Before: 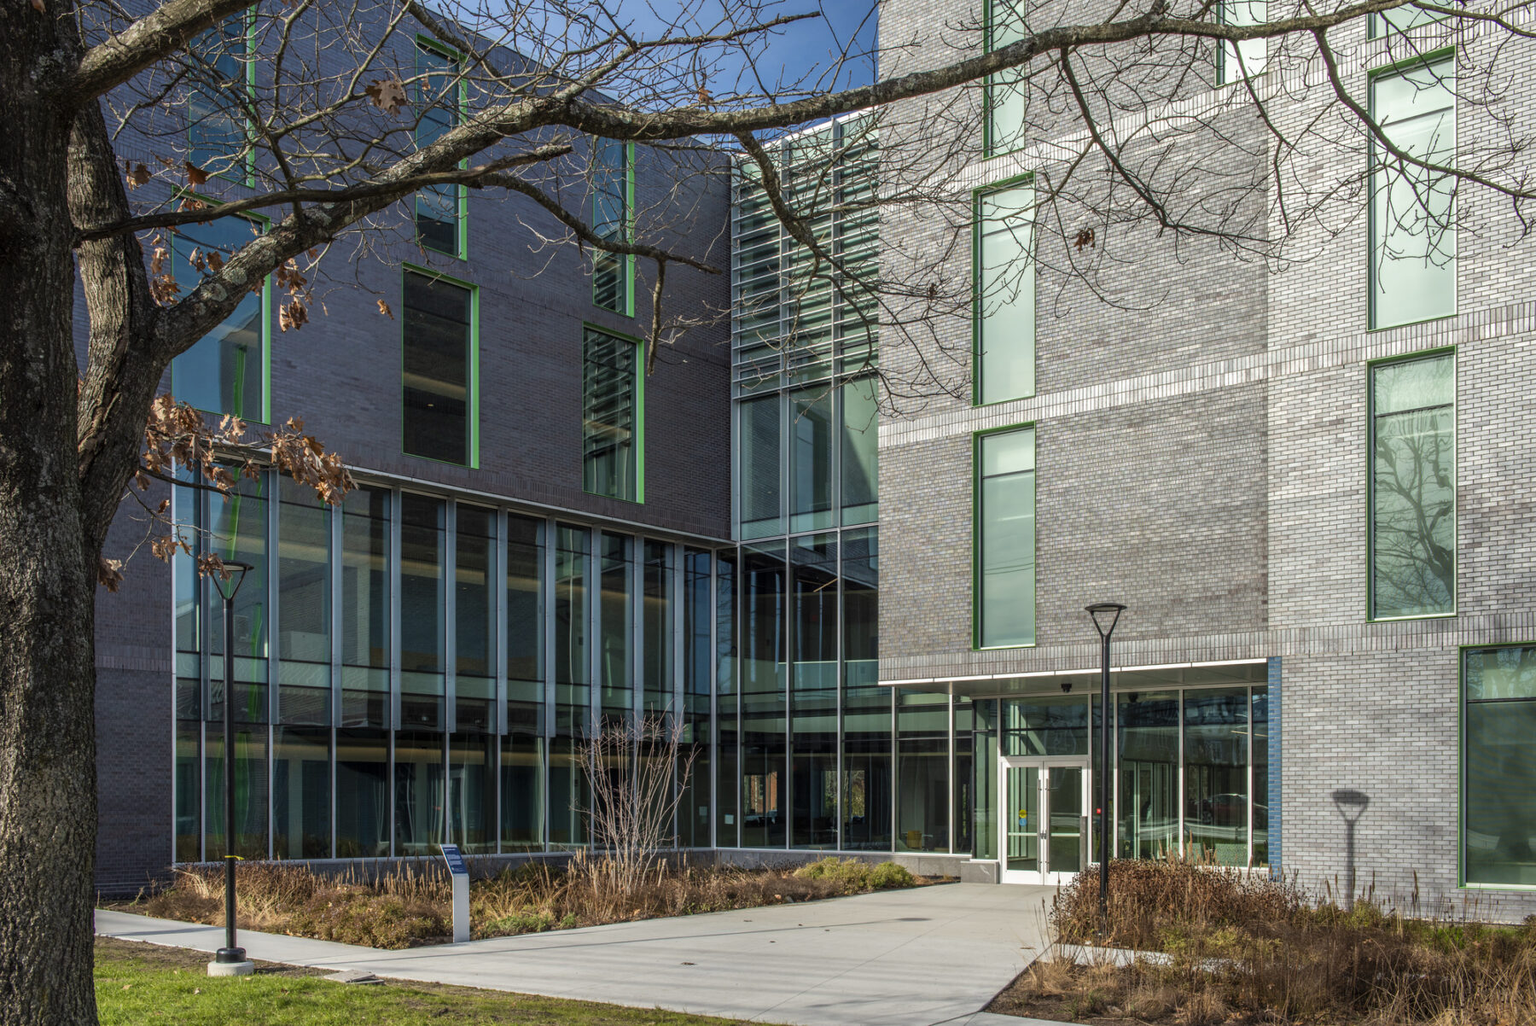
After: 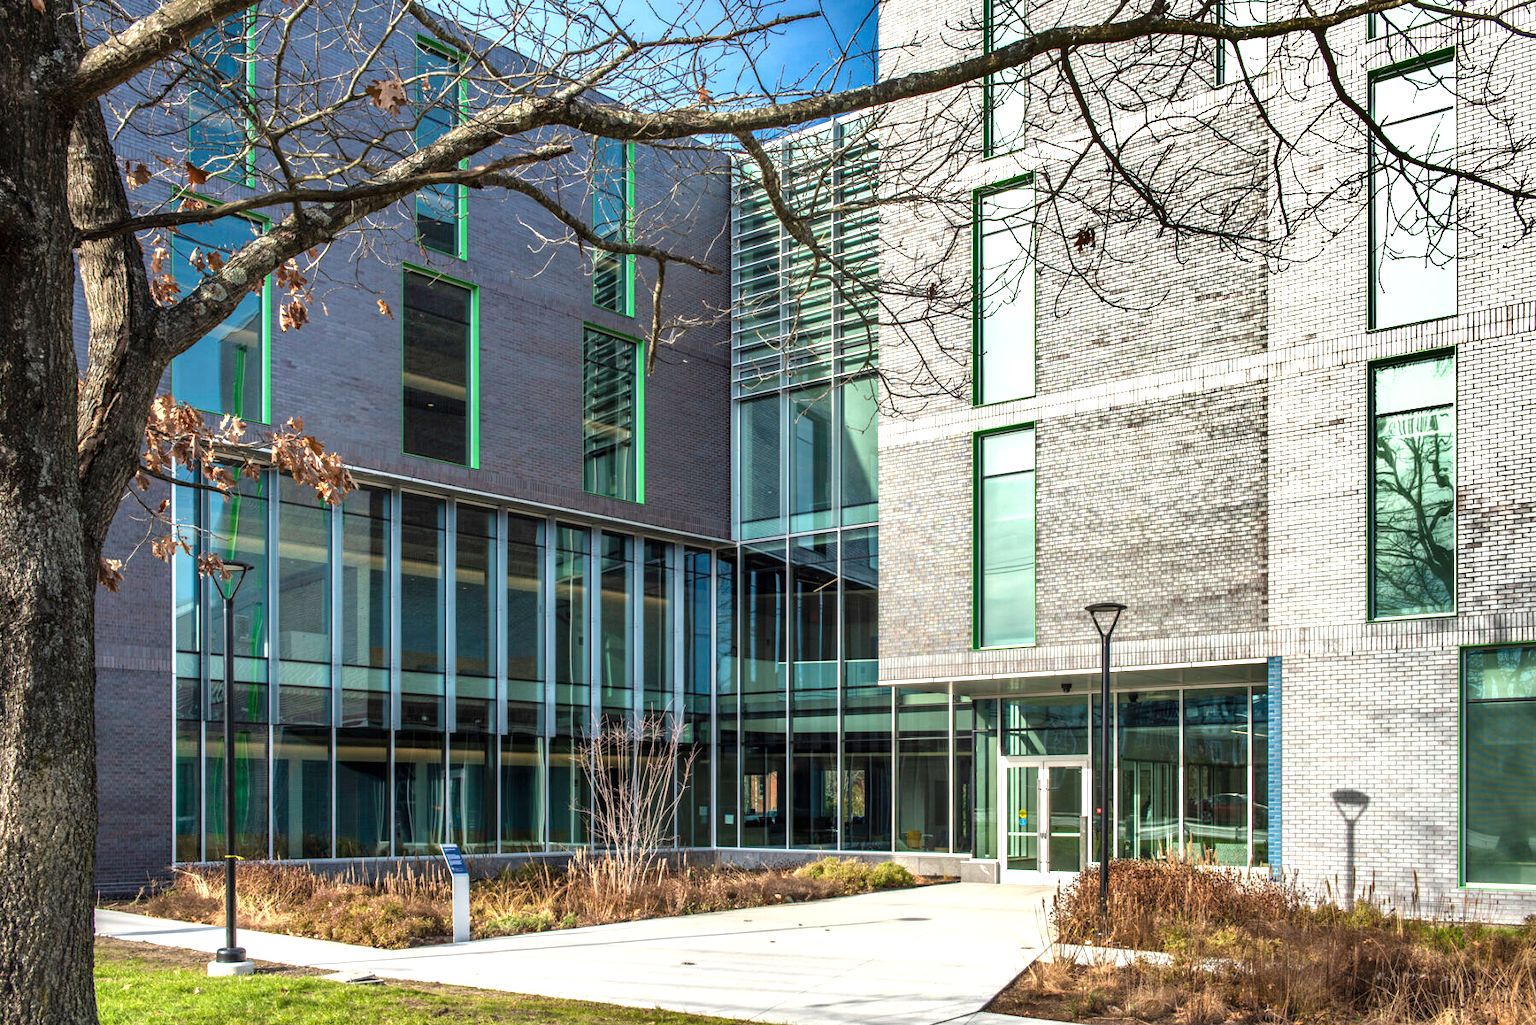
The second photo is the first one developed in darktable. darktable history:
shadows and highlights: radius 170.17, shadows 27.91, white point adjustment 3.24, highlights -67.92, soften with gaussian
exposure: black level correction 0, exposure 1.001 EV, compensate highlight preservation false
